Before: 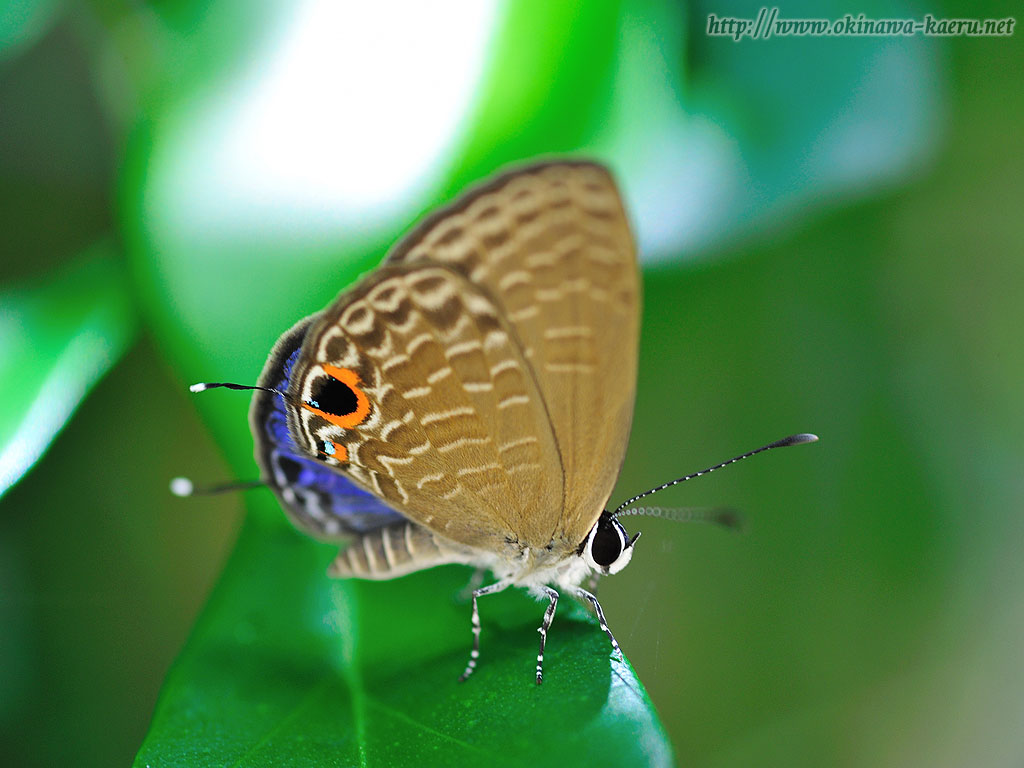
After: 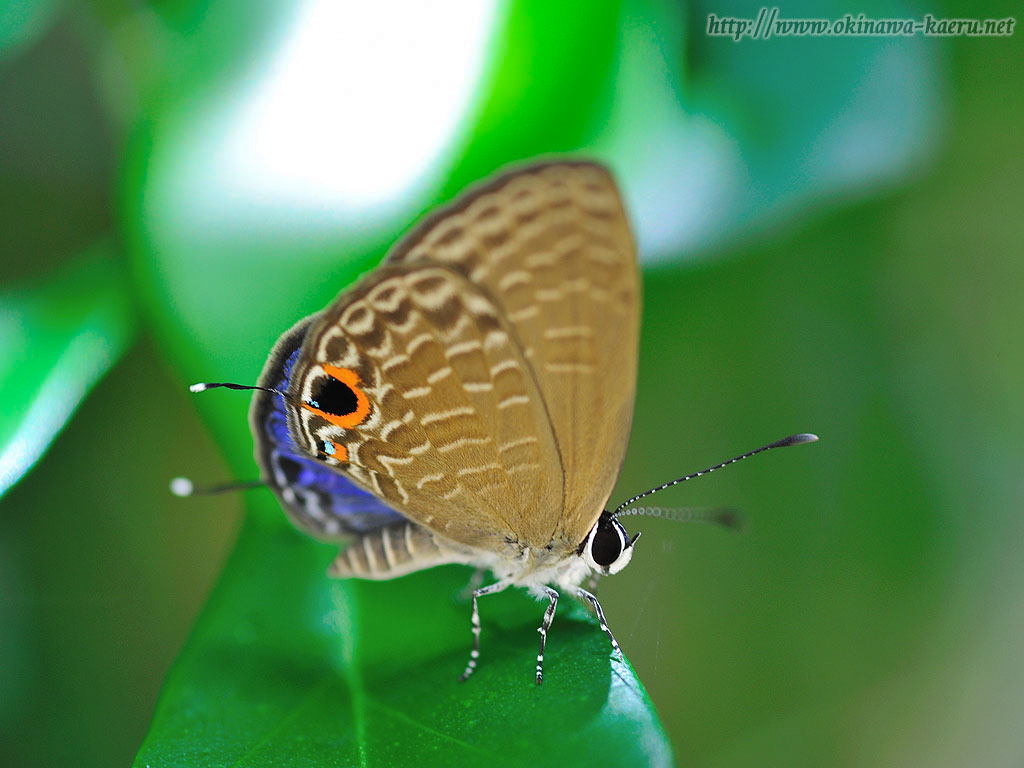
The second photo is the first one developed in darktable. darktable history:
shadows and highlights: highlights color adjustment 79.29%
